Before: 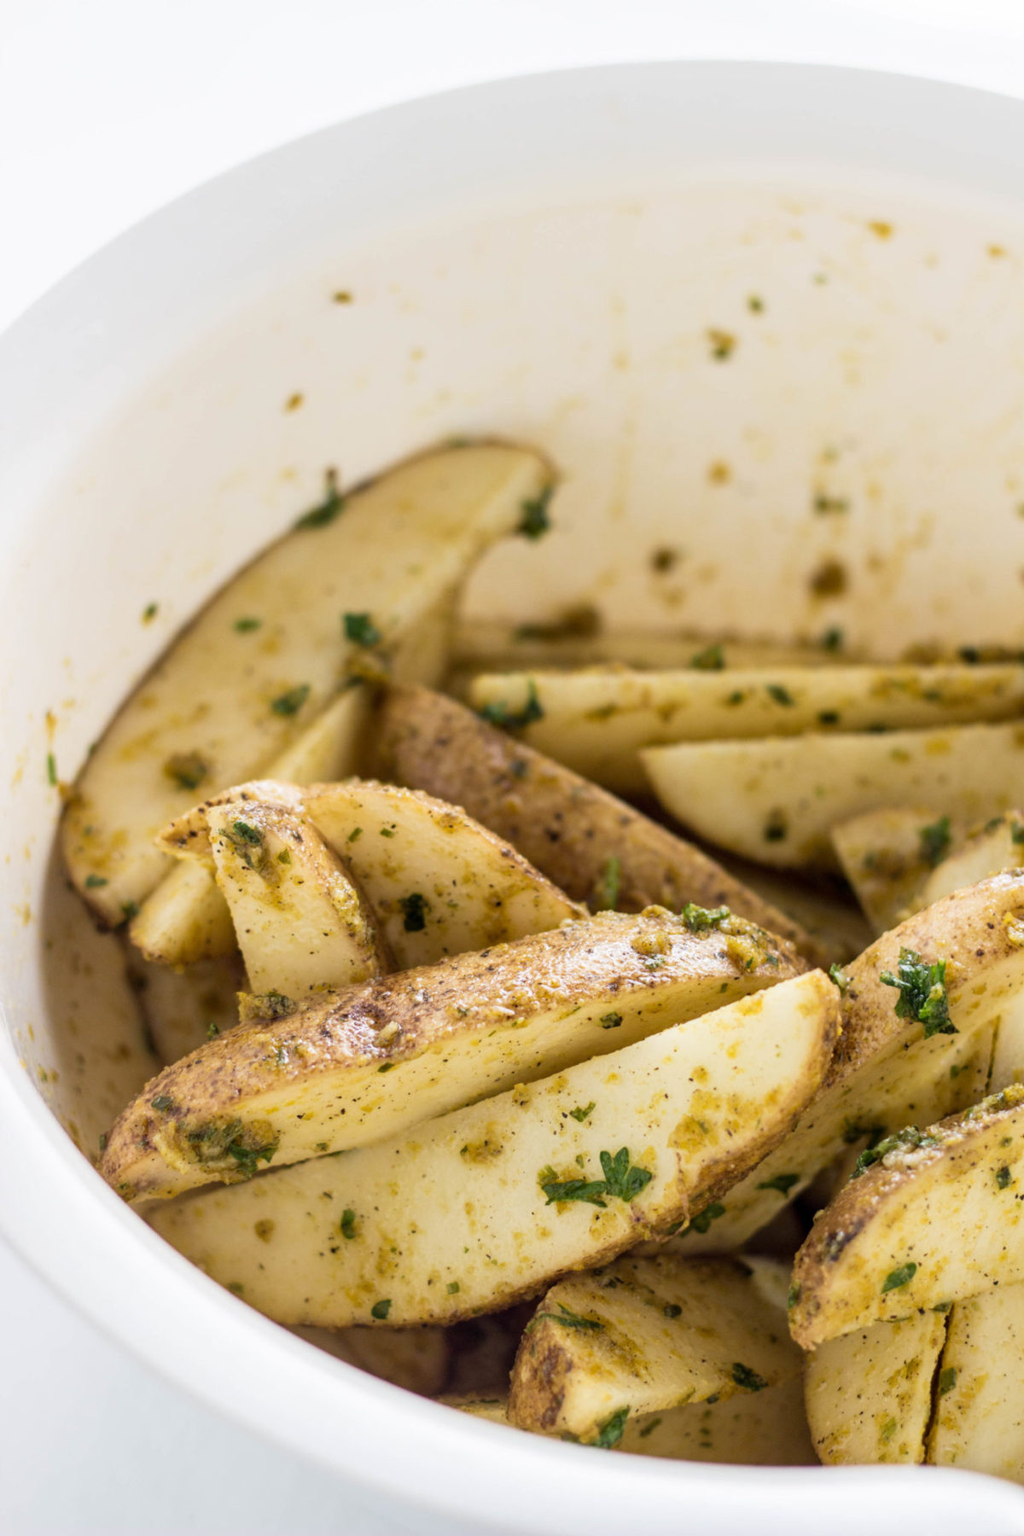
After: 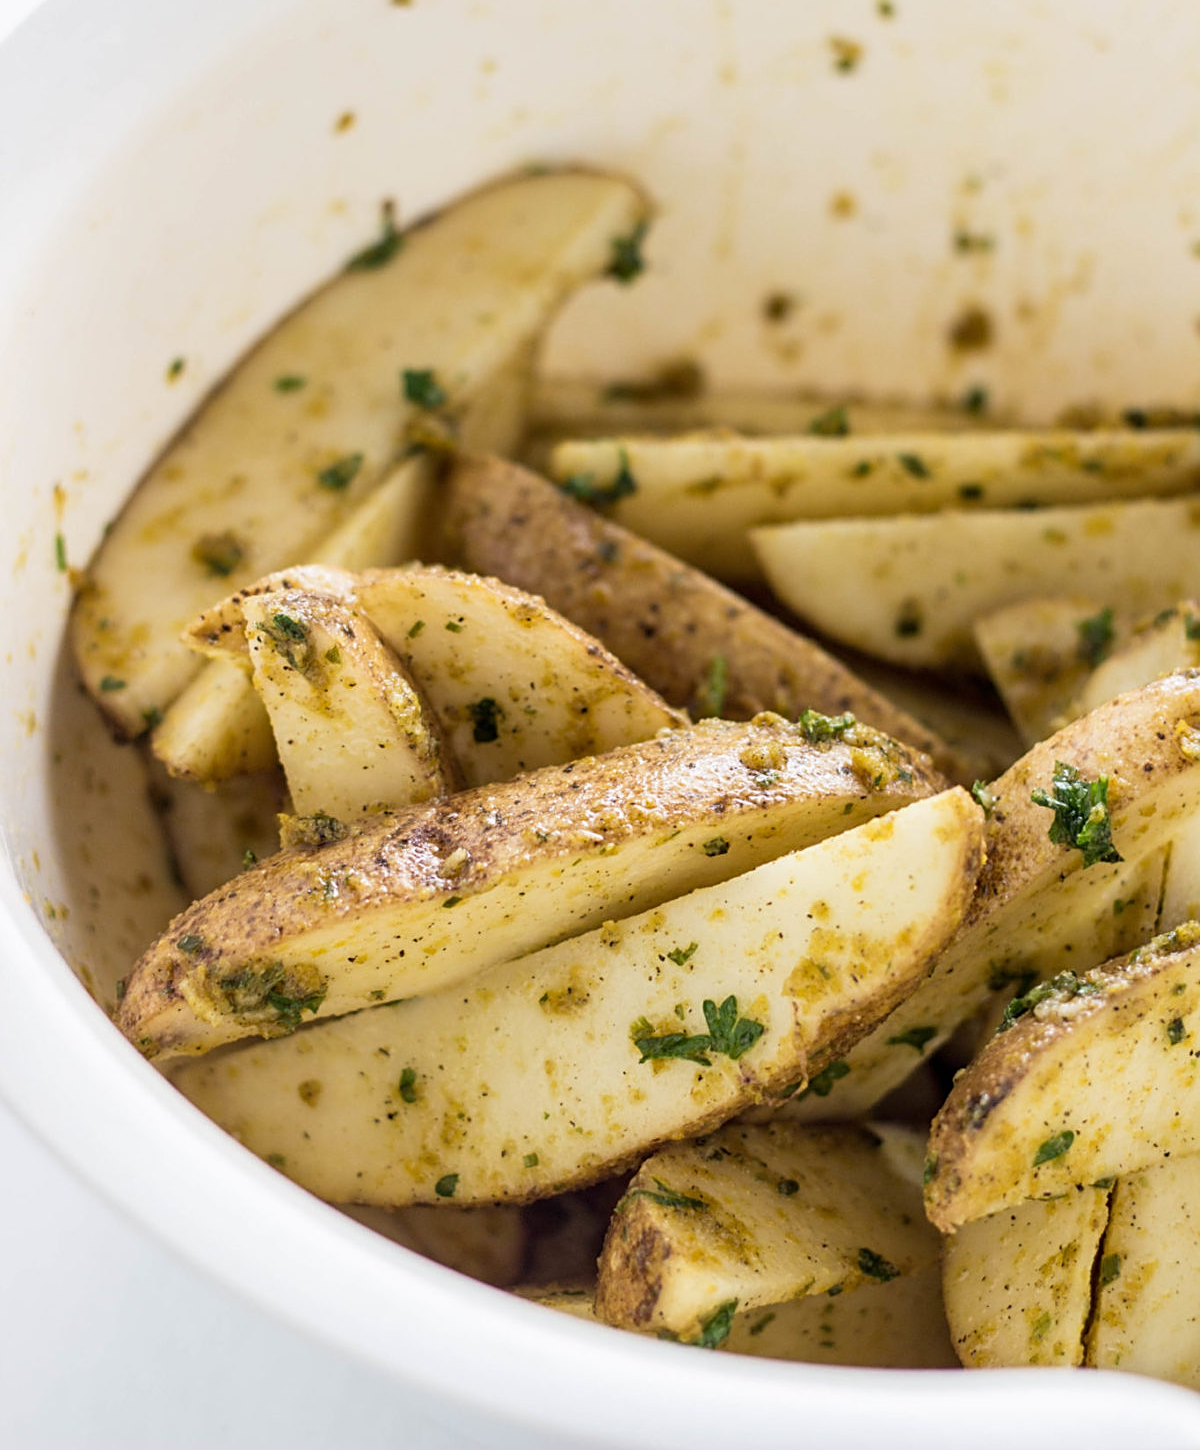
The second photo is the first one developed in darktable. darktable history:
sharpen: on, module defaults
exposure: compensate exposure bias true, compensate highlight preservation false
crop and rotate: top 19.438%
